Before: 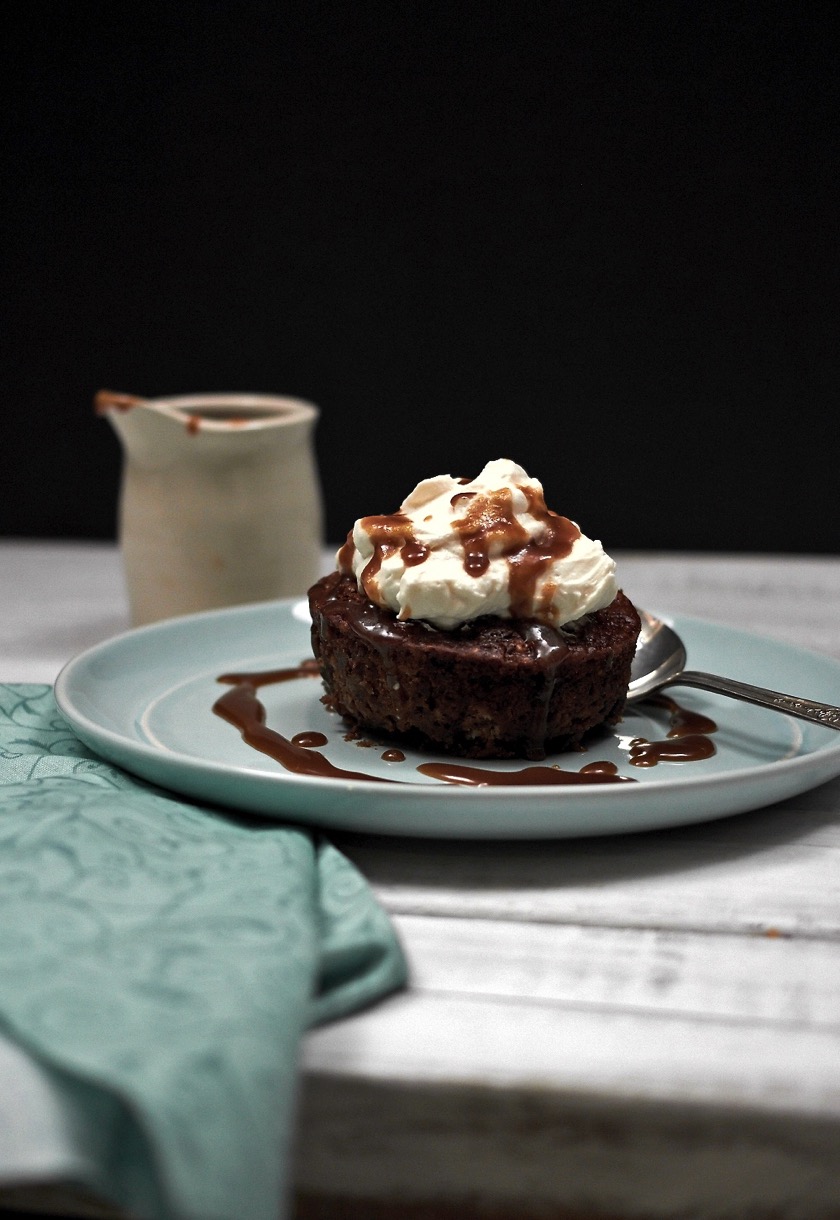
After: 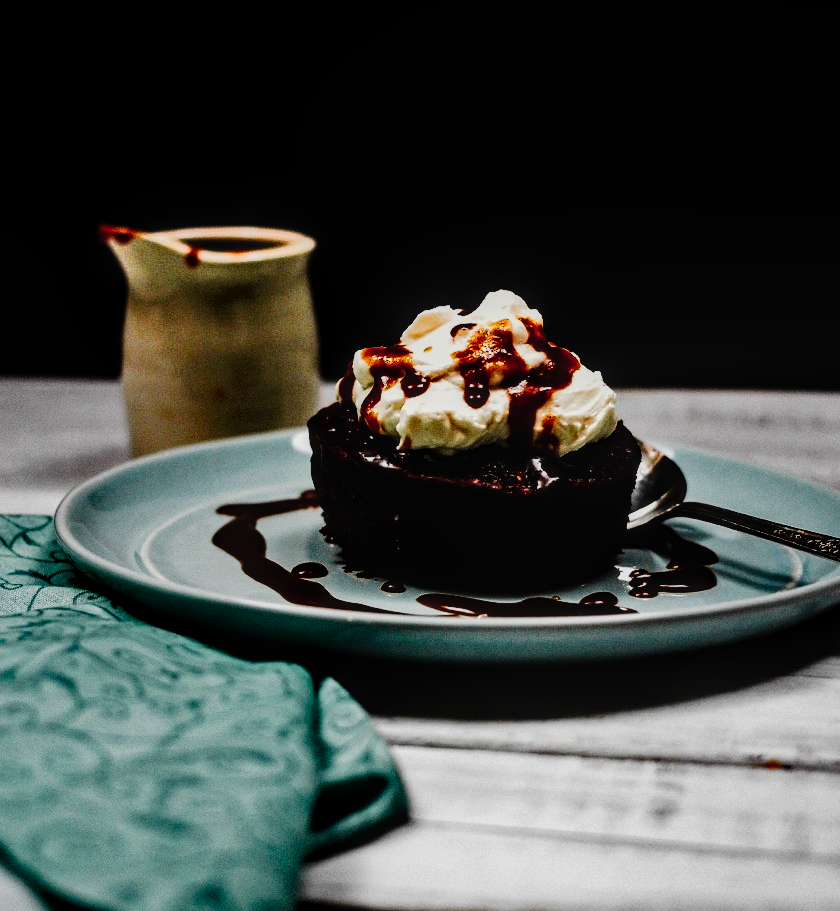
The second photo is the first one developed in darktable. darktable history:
haze removal: compatibility mode true, adaptive false
crop: top 13.907%, bottom 11.342%
contrast brightness saturation: contrast 0.093, brightness -0.59, saturation 0.173
local contrast: on, module defaults
shadows and highlights: low approximation 0.01, soften with gaussian
filmic rgb: black relative exposure -5.1 EV, white relative exposure 3.5 EV, hardness 3.17, contrast 1.297, highlights saturation mix -48.89%
tone curve: curves: ch0 [(0, 0) (0.003, 0) (0.011, 0.002) (0.025, 0.004) (0.044, 0.007) (0.069, 0.015) (0.1, 0.025) (0.136, 0.04) (0.177, 0.09) (0.224, 0.152) (0.277, 0.239) (0.335, 0.335) (0.399, 0.43) (0.468, 0.524) (0.543, 0.621) (0.623, 0.712) (0.709, 0.789) (0.801, 0.871) (0.898, 0.951) (1, 1)], preserve colors none
